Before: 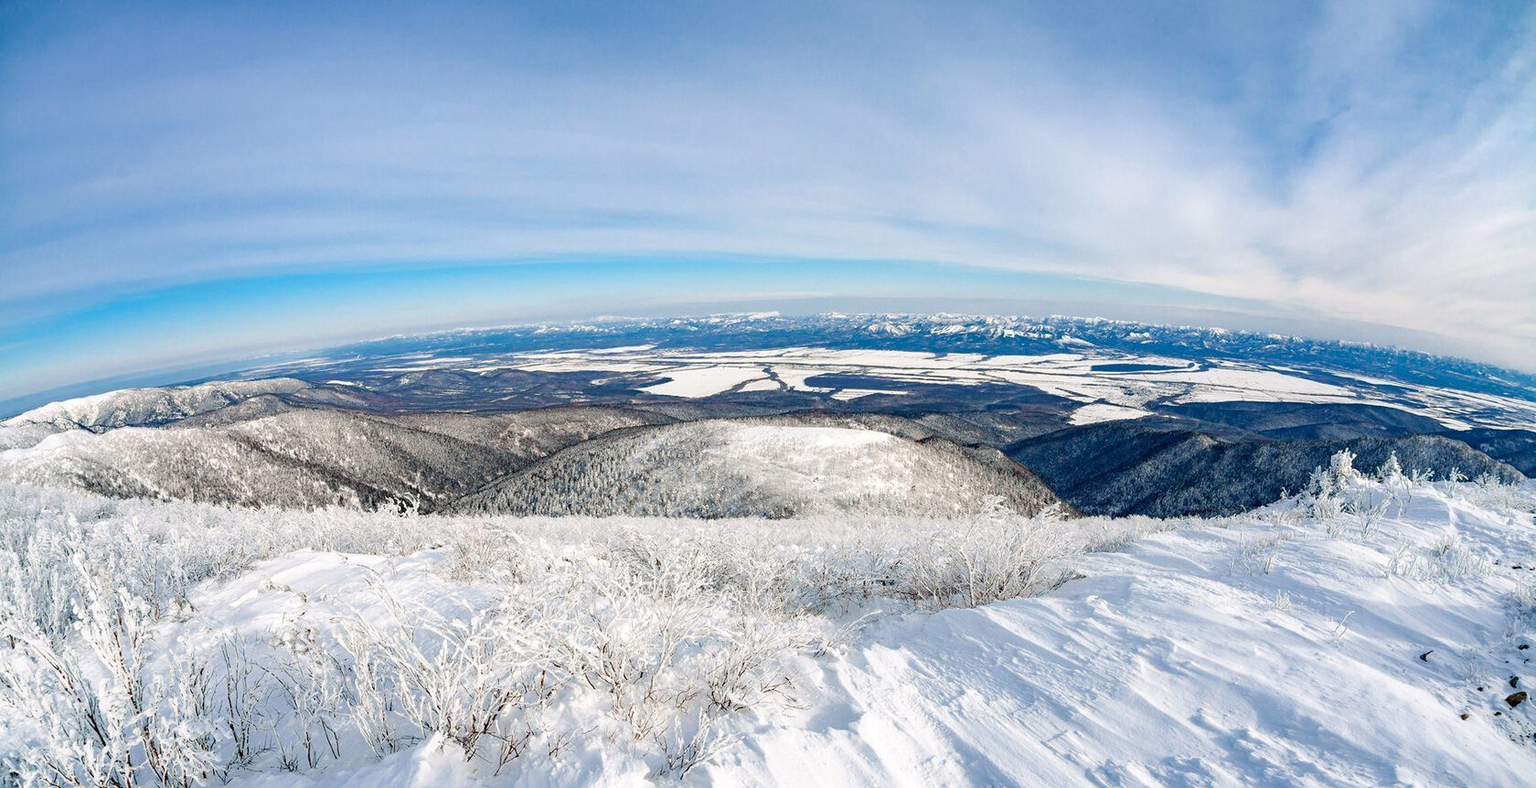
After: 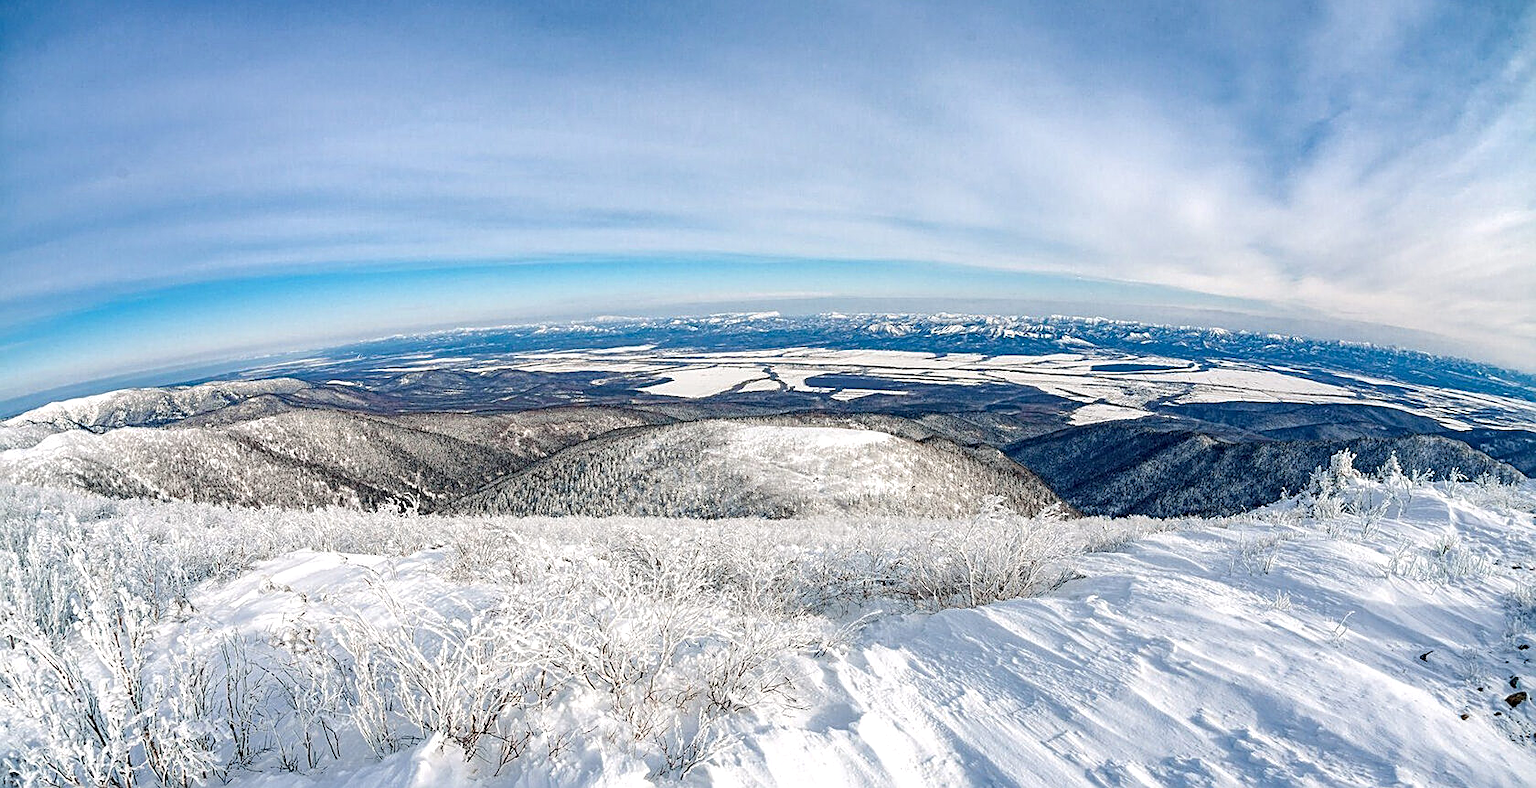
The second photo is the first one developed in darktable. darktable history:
local contrast: highlights 92%, shadows 85%, detail 160%, midtone range 0.2
sharpen: on, module defaults
